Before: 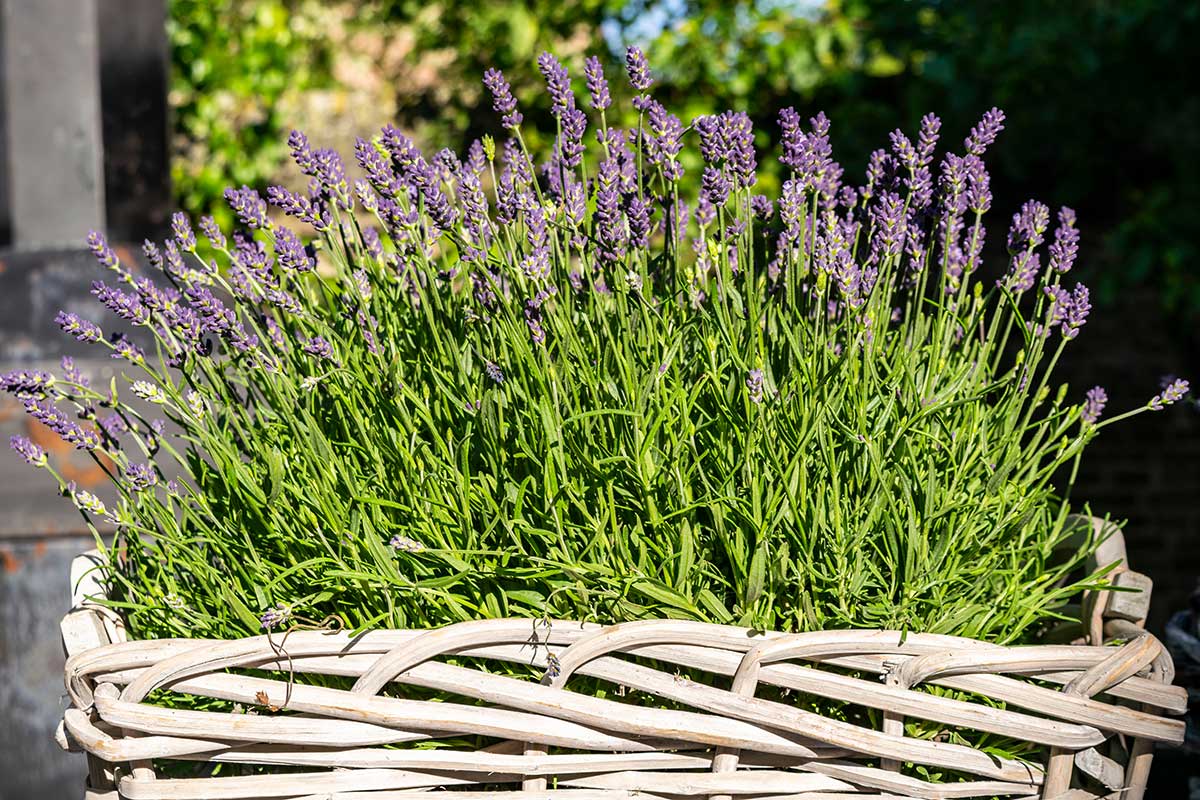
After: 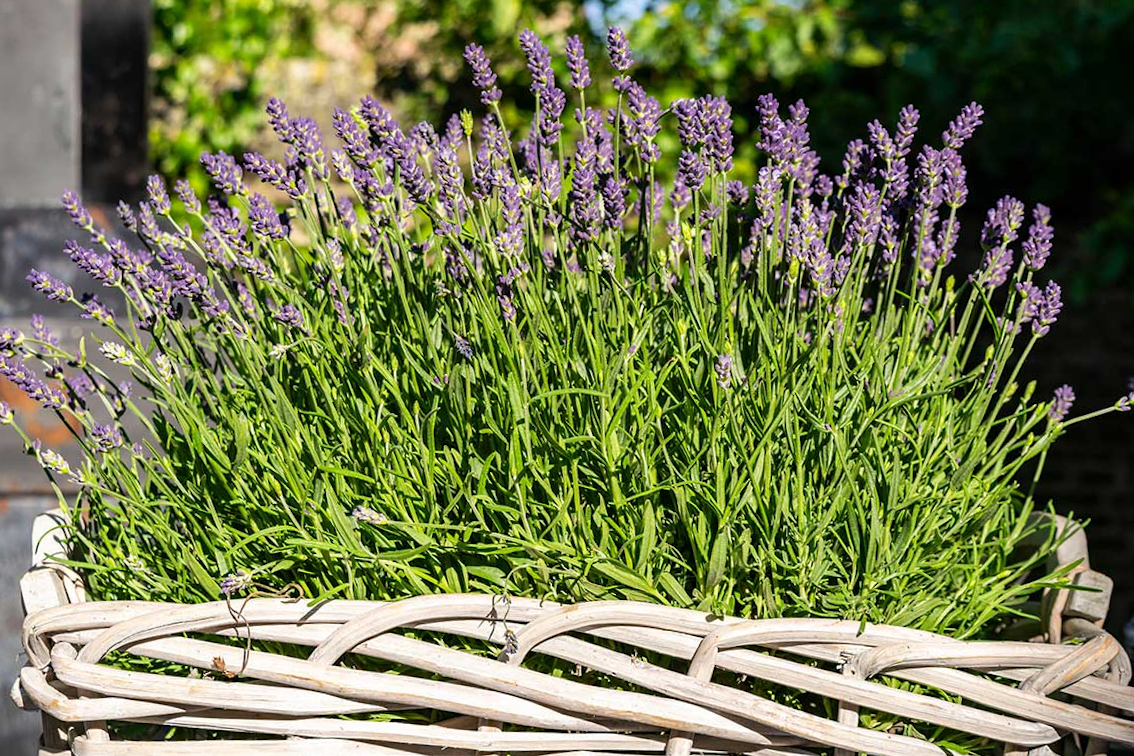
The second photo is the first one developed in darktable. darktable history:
crop and rotate: angle -2.23°
